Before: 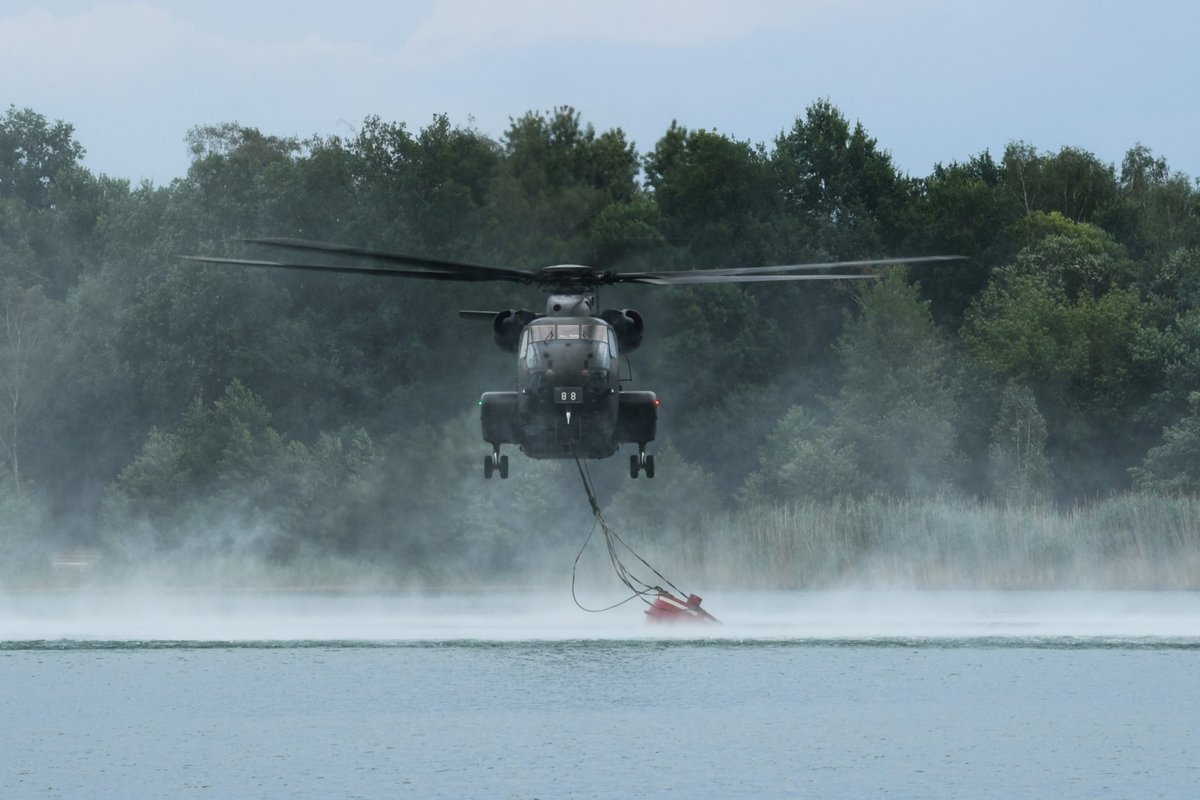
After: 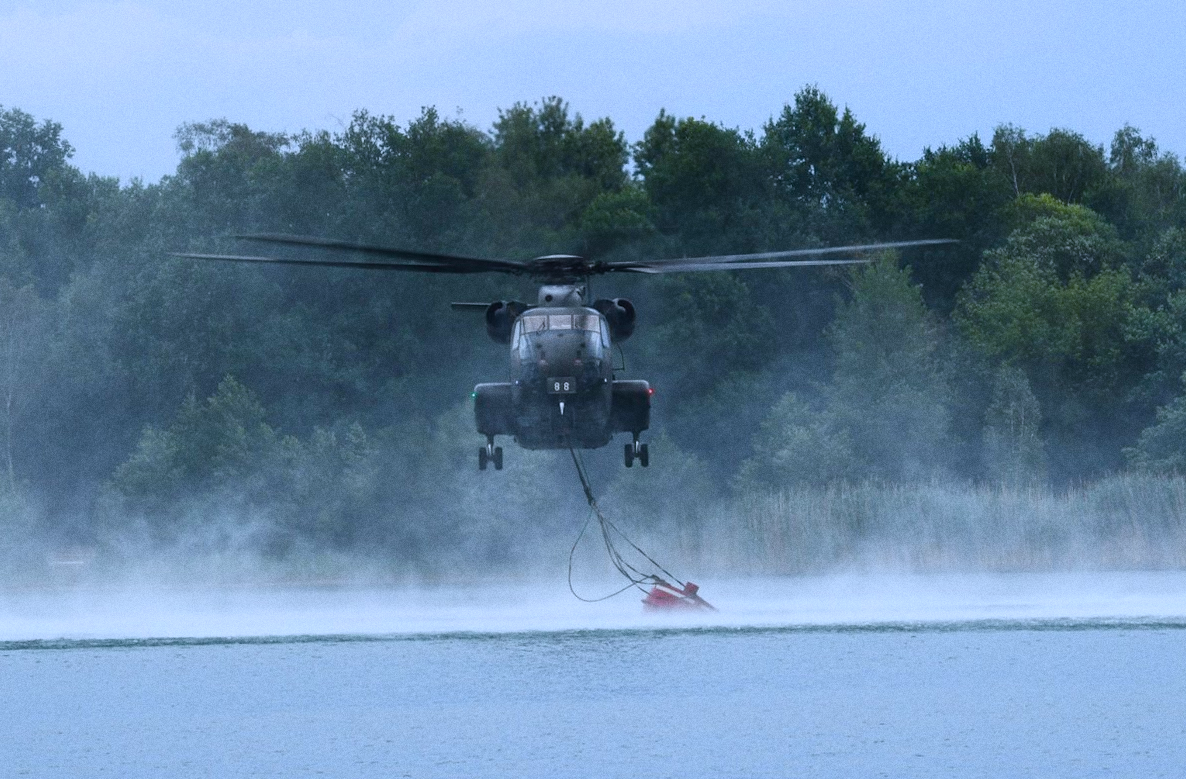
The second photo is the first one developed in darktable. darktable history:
white balance: red 0.948, green 1.02, blue 1.176
rotate and perspective: rotation -1°, crop left 0.011, crop right 0.989, crop top 0.025, crop bottom 0.975
color balance rgb: perceptual saturation grading › global saturation 20%, perceptual saturation grading › highlights -25%, perceptual saturation grading › shadows 25%
grain: coarseness 0.47 ISO
